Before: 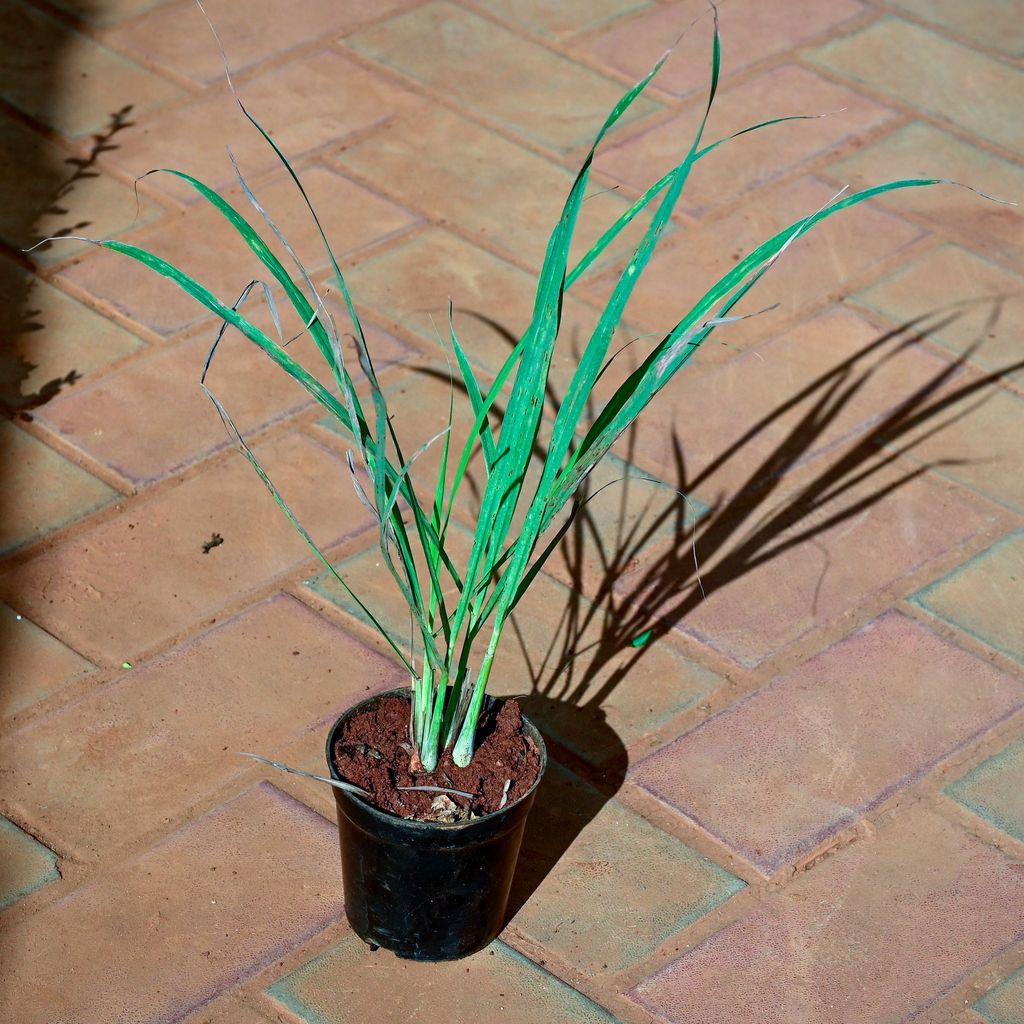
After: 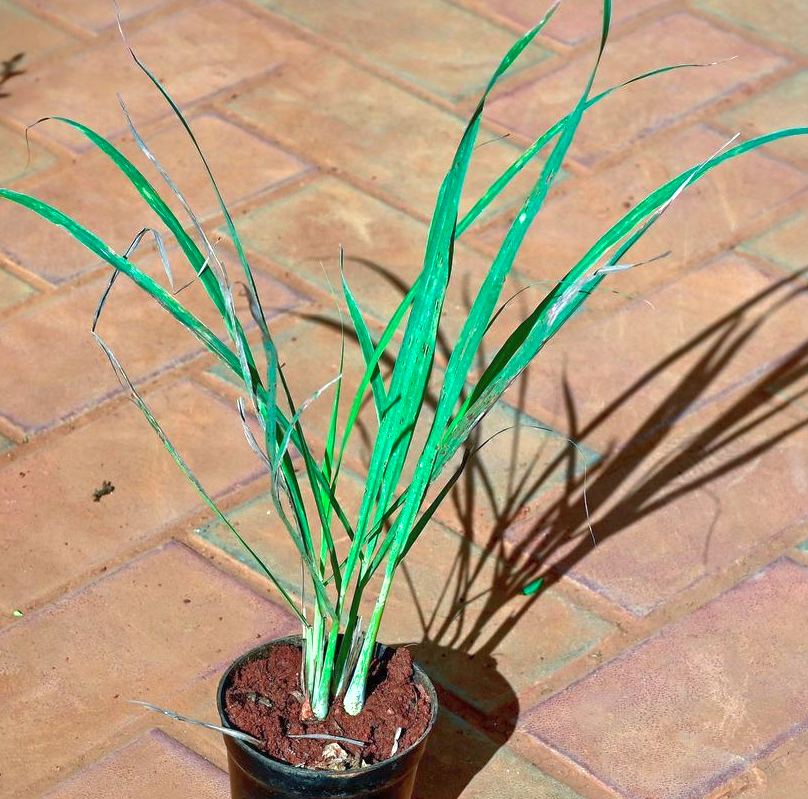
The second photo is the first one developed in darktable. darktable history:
crop and rotate: left 10.674%, top 5.105%, right 10.328%, bottom 16.8%
exposure: black level correction 0, exposure 0.698 EV, compensate exposure bias true, compensate highlight preservation false
shadows and highlights: on, module defaults
